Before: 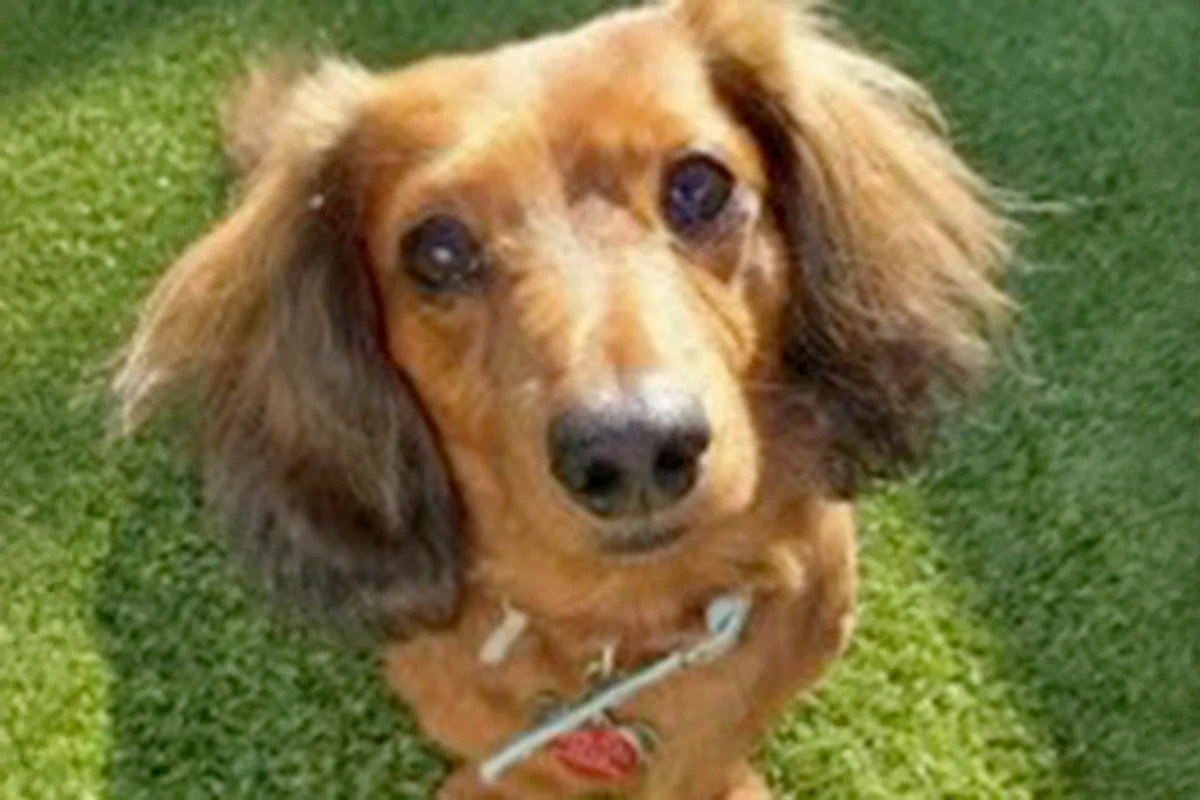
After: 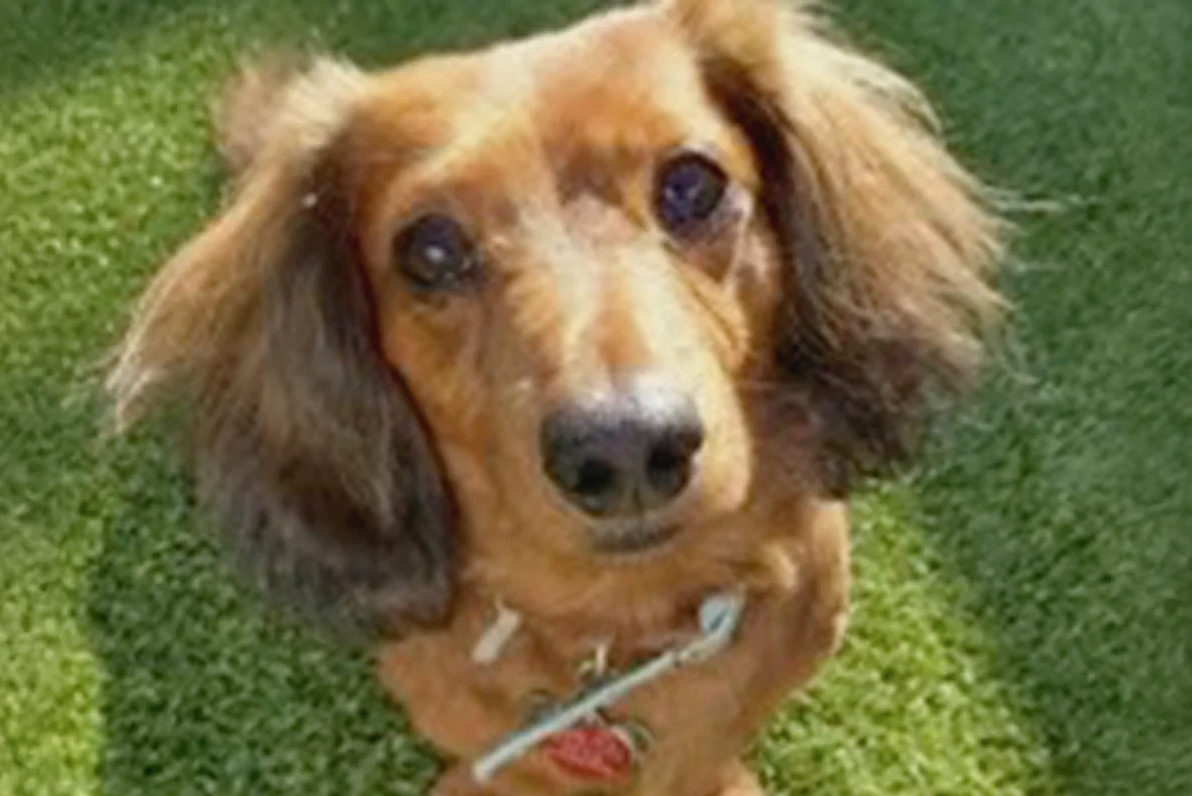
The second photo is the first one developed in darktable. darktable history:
contrast brightness saturation: contrast -0.08, brightness -0.04, saturation -0.11
sharpen: on, module defaults
color balance rgb: on, module defaults
crop and rotate: left 0.614%, top 0.179%, bottom 0.309%
